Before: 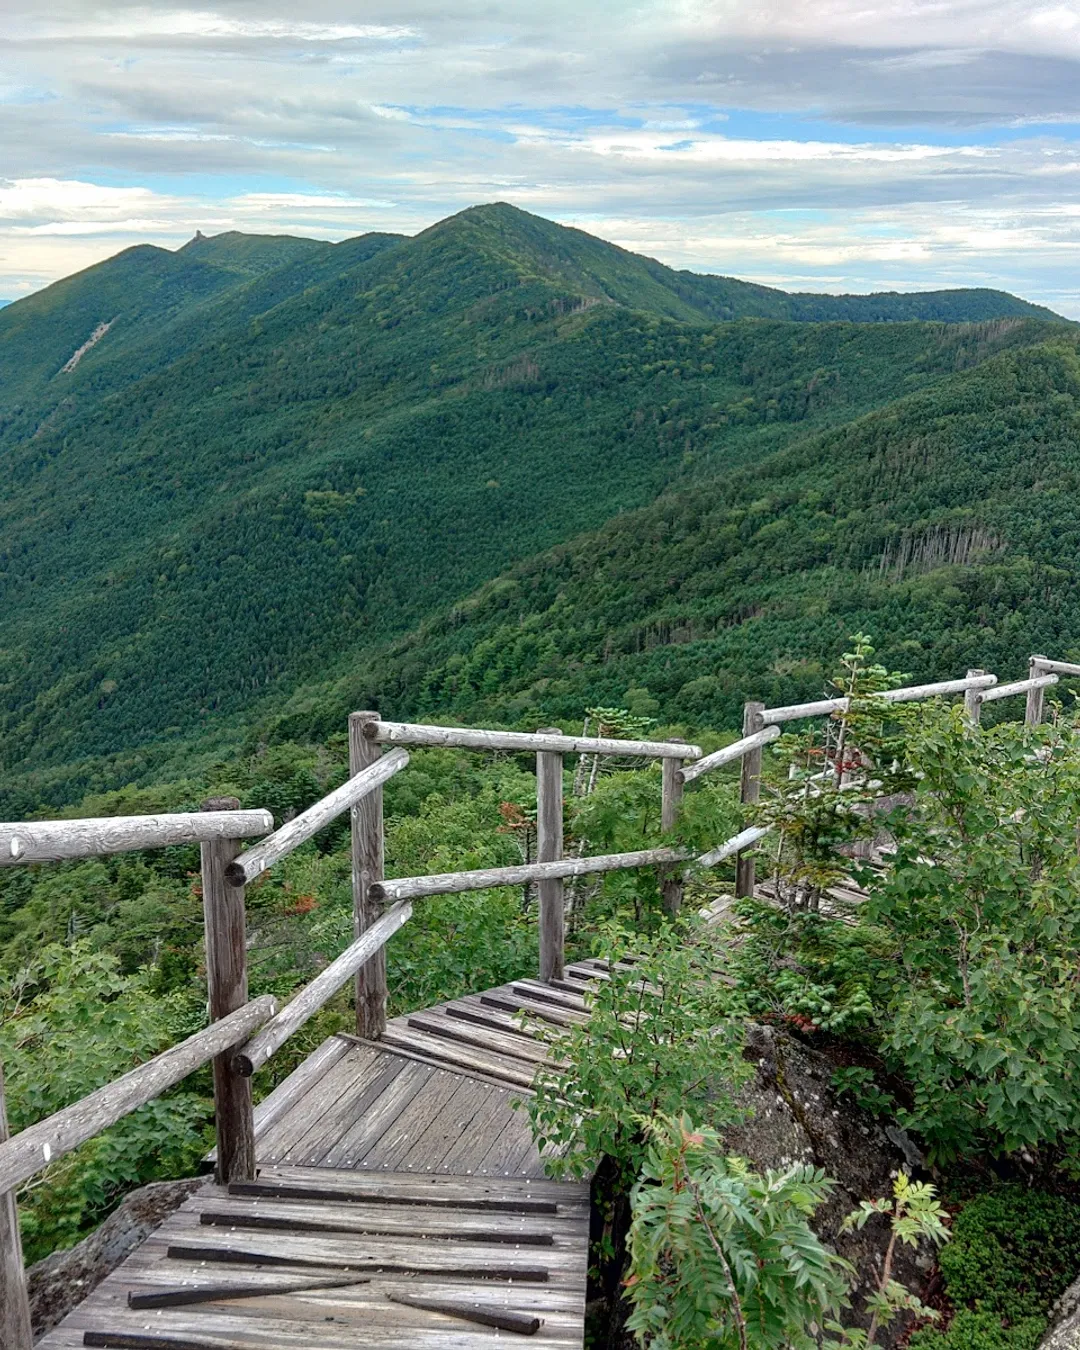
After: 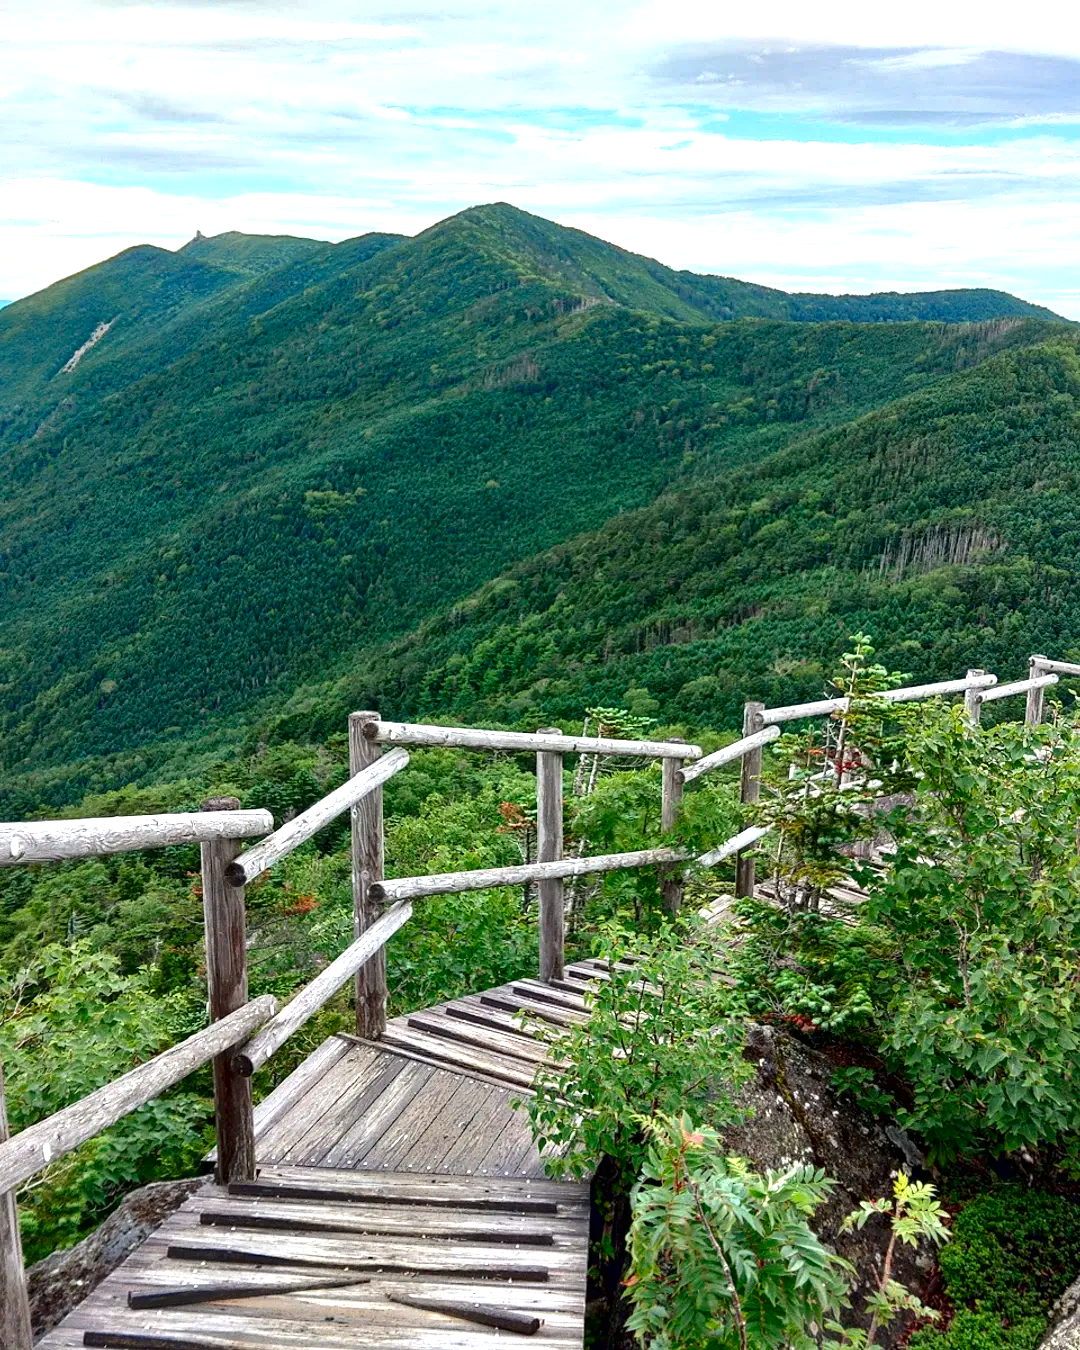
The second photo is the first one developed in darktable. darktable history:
contrast brightness saturation: contrast 0.122, brightness -0.124, saturation 0.204
exposure: black level correction 0, exposure 0.692 EV, compensate highlight preservation false
shadows and highlights: shadows 25.62, highlights -26.24, highlights color adjustment 0.865%
